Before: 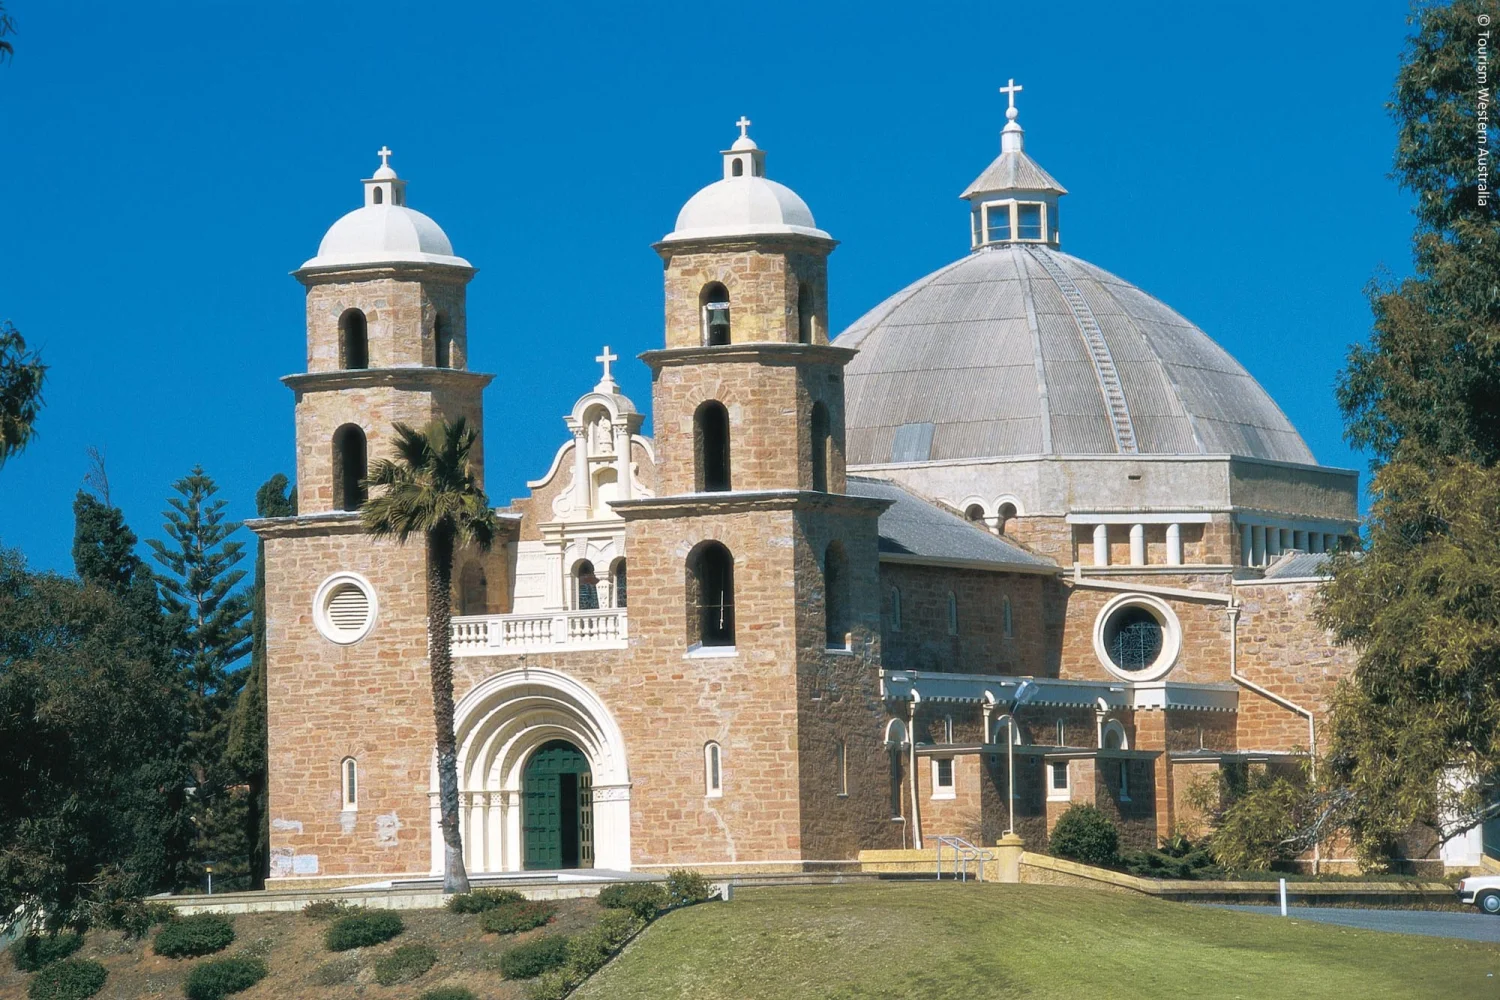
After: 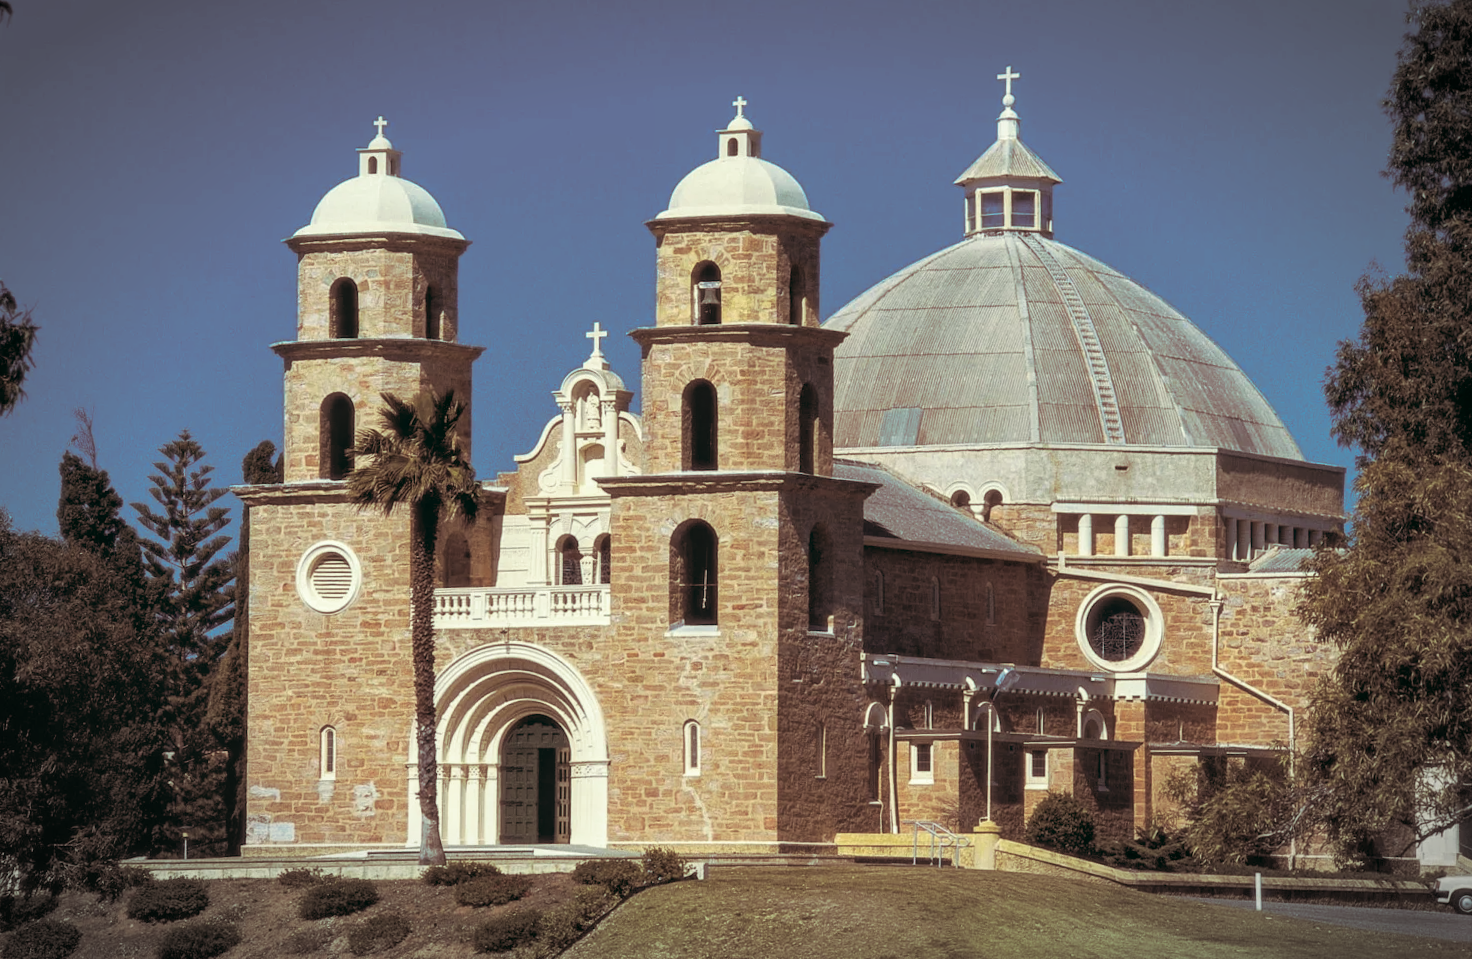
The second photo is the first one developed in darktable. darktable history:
exposure: compensate highlight preservation false
color balance: lift [1.005, 0.99, 1.007, 1.01], gamma [1, 1.034, 1.032, 0.966], gain [0.873, 1.055, 1.067, 0.933]
split-toning: on, module defaults
rotate and perspective: rotation 1.57°, crop left 0.018, crop right 0.982, crop top 0.039, crop bottom 0.961
local contrast: detail 130%
vignetting: automatic ratio true
